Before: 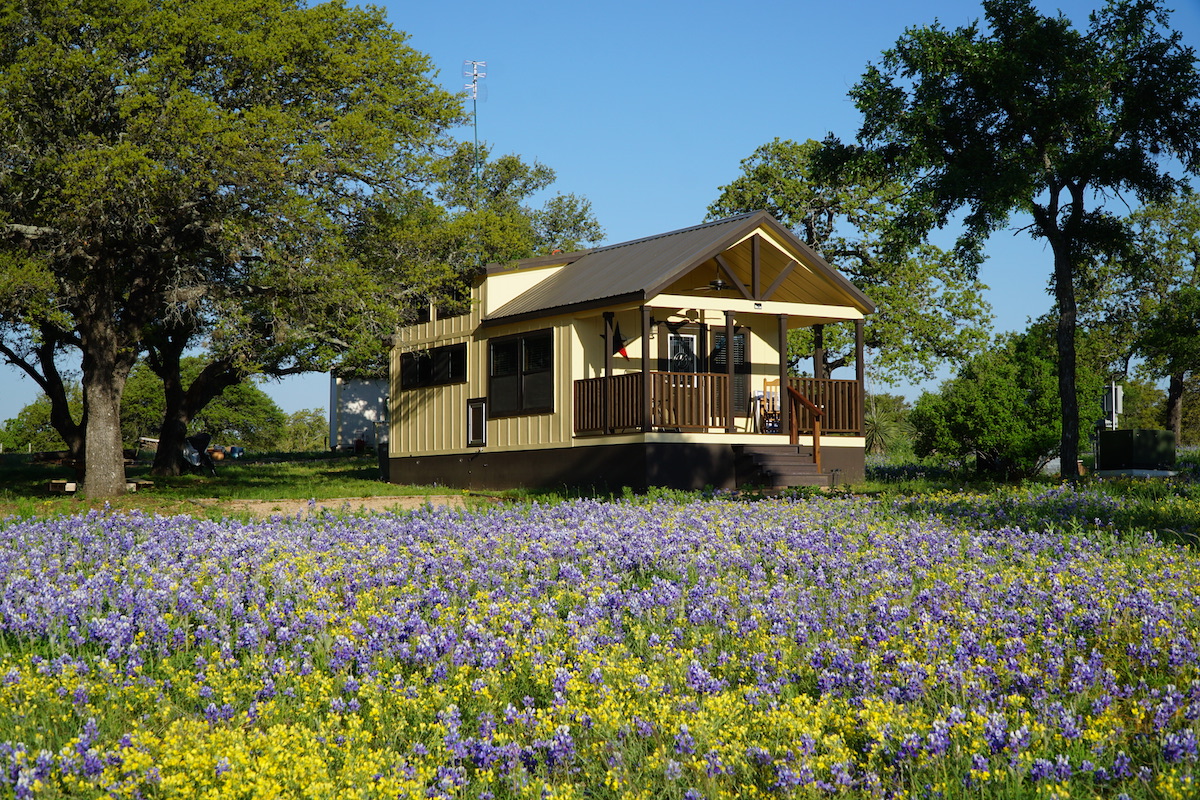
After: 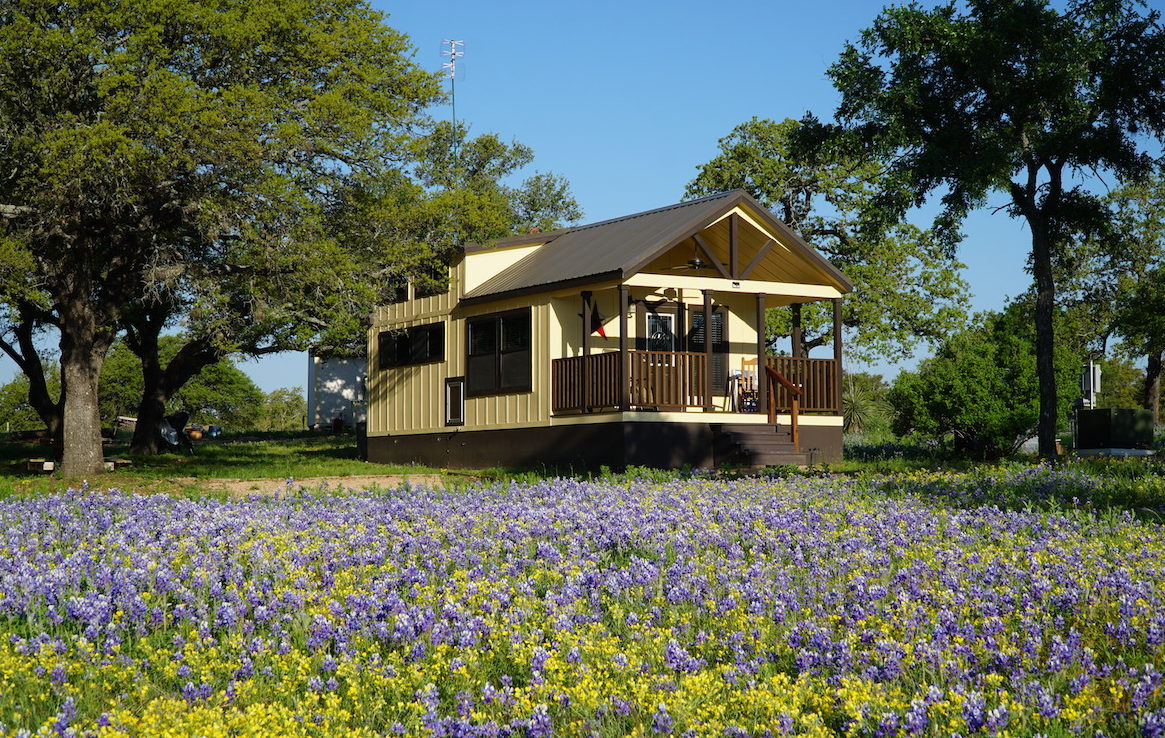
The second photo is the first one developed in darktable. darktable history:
crop: left 1.868%, top 2.744%, right 0.971%, bottom 4.971%
